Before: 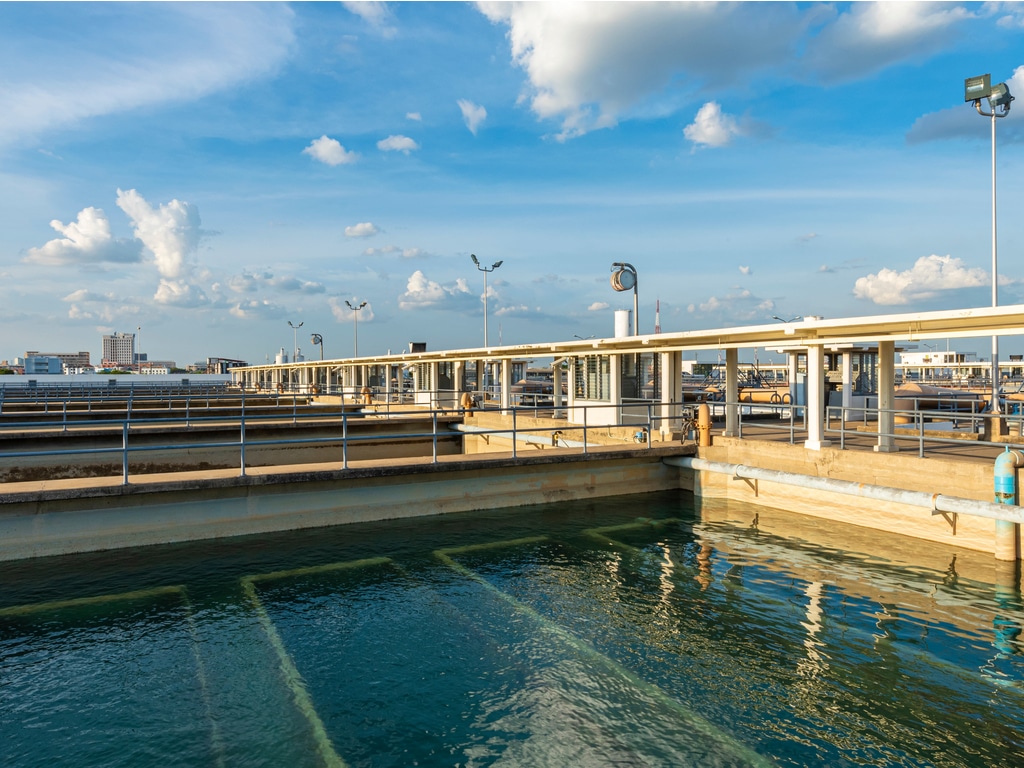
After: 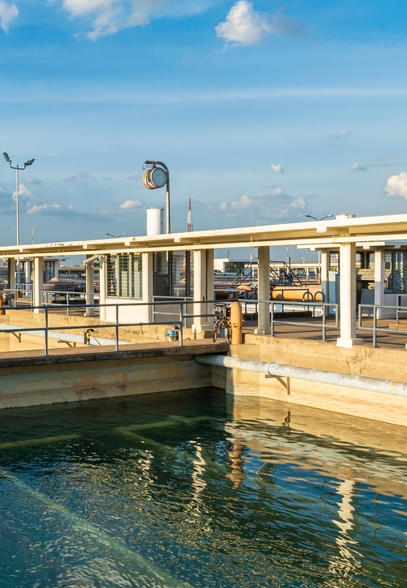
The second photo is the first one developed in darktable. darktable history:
tone equalizer: -8 EV 0.06 EV, smoothing diameter 25%, edges refinement/feathering 10, preserve details guided filter
crop: left 45.721%, top 13.393%, right 14.118%, bottom 10.01%
